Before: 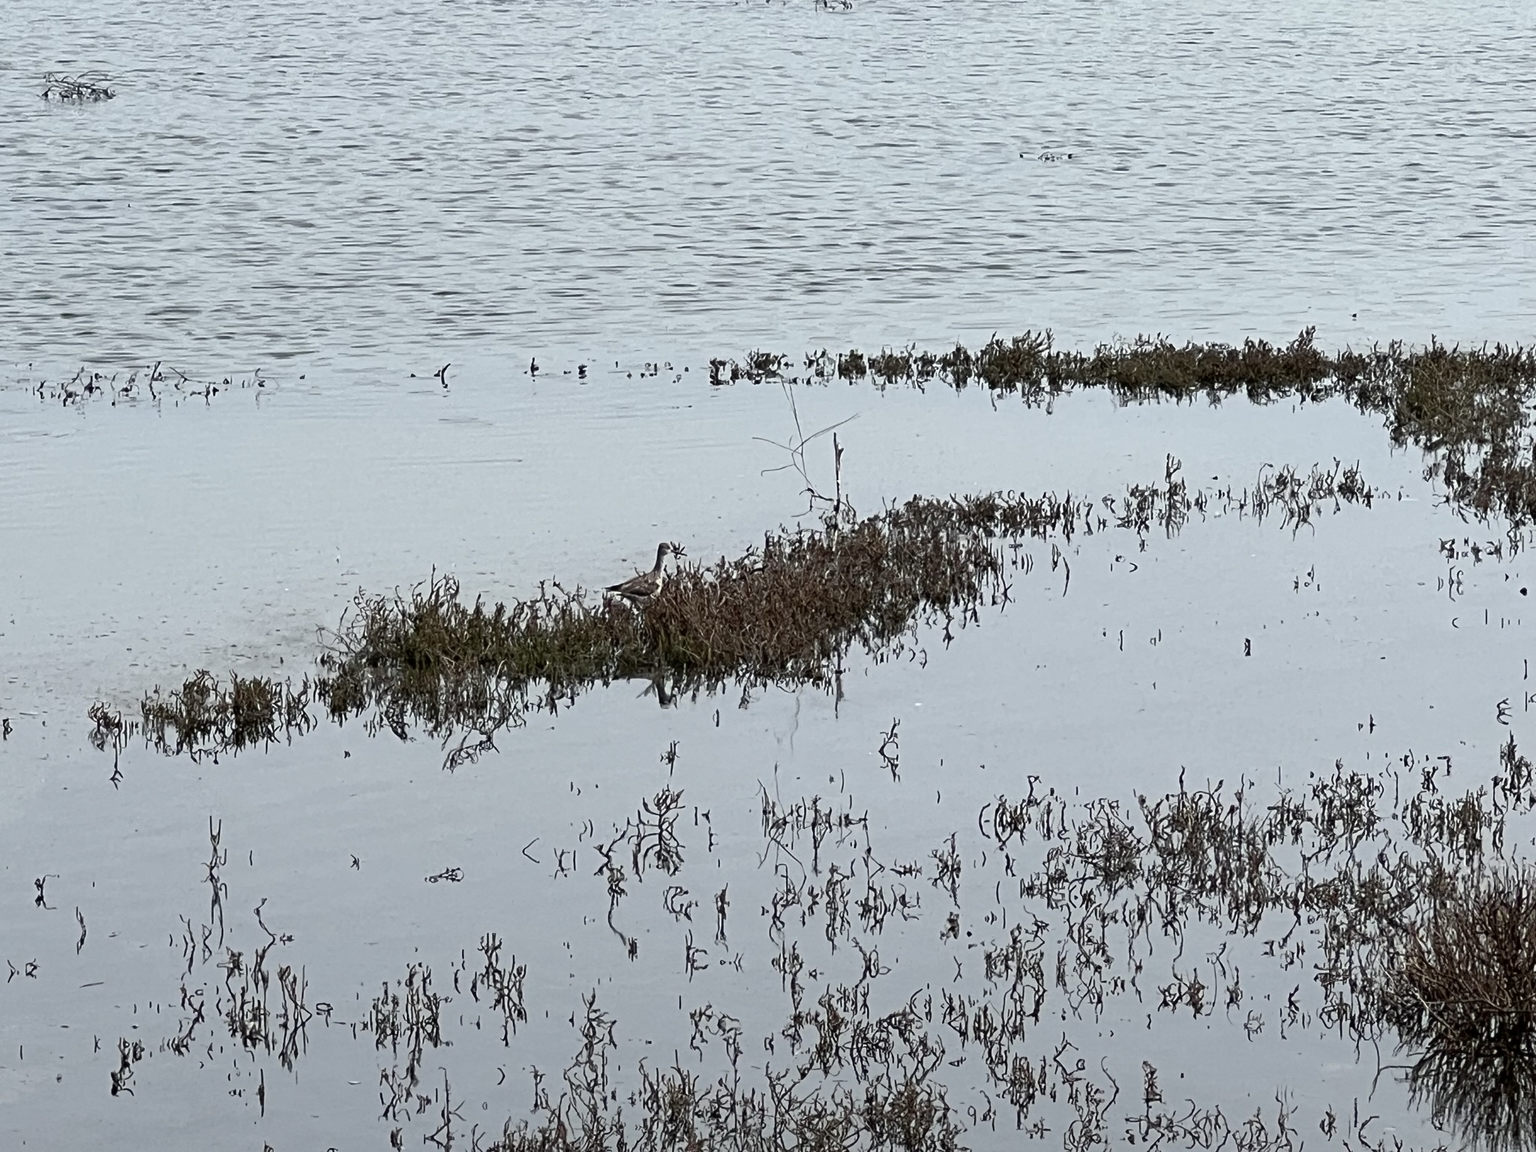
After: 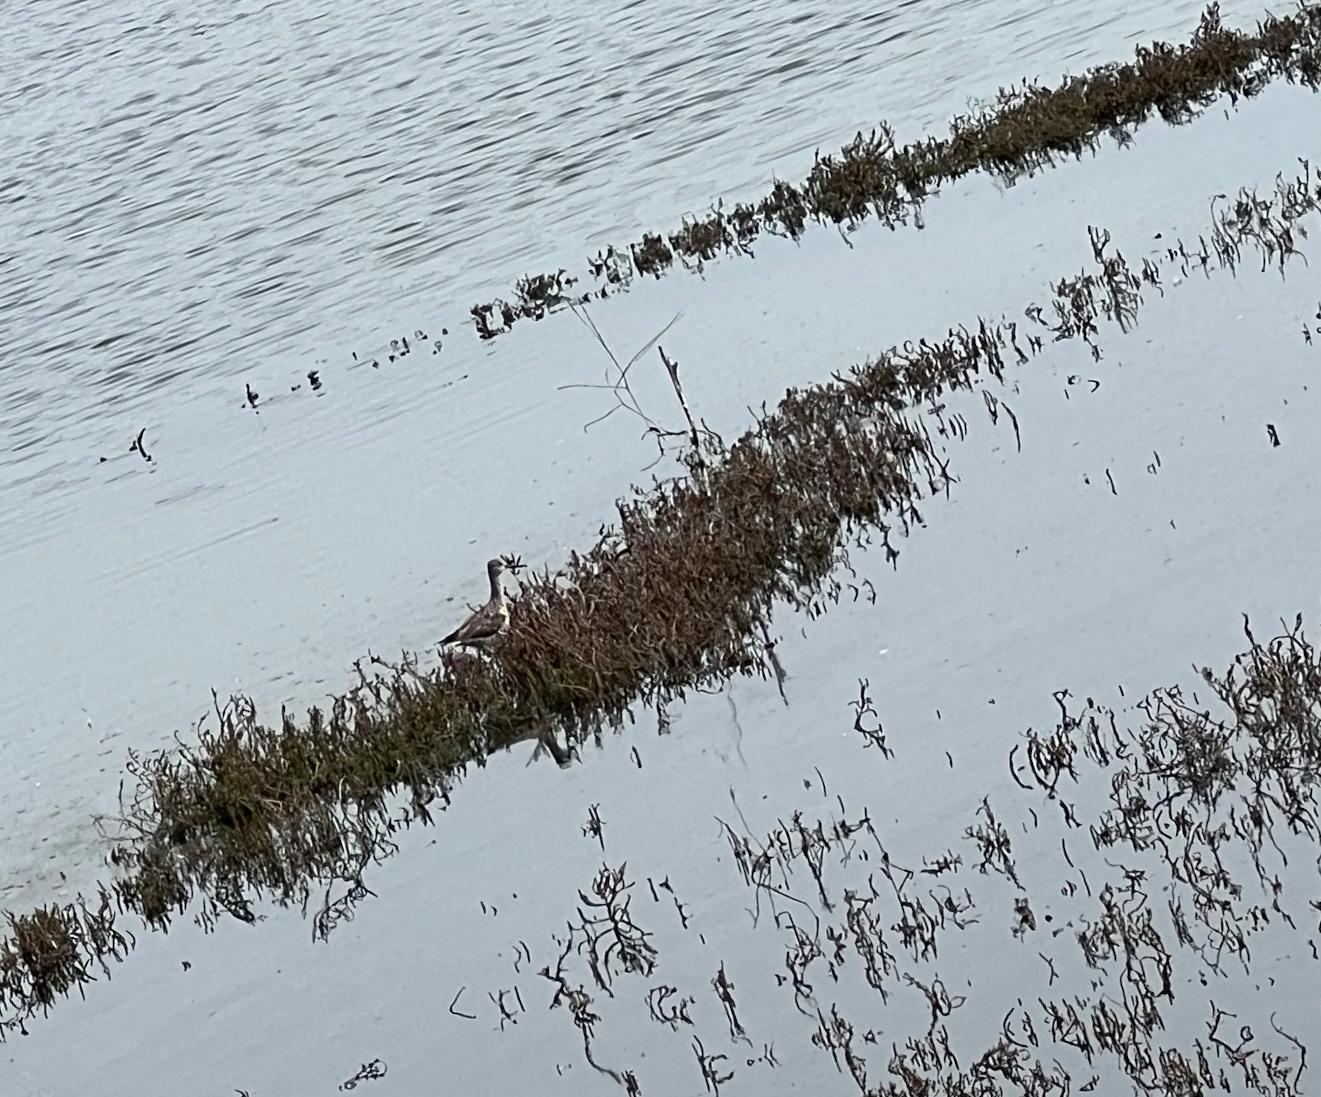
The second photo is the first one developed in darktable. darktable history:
crop and rotate: angle 19.23°, left 6.942%, right 3.791%, bottom 1.133%
